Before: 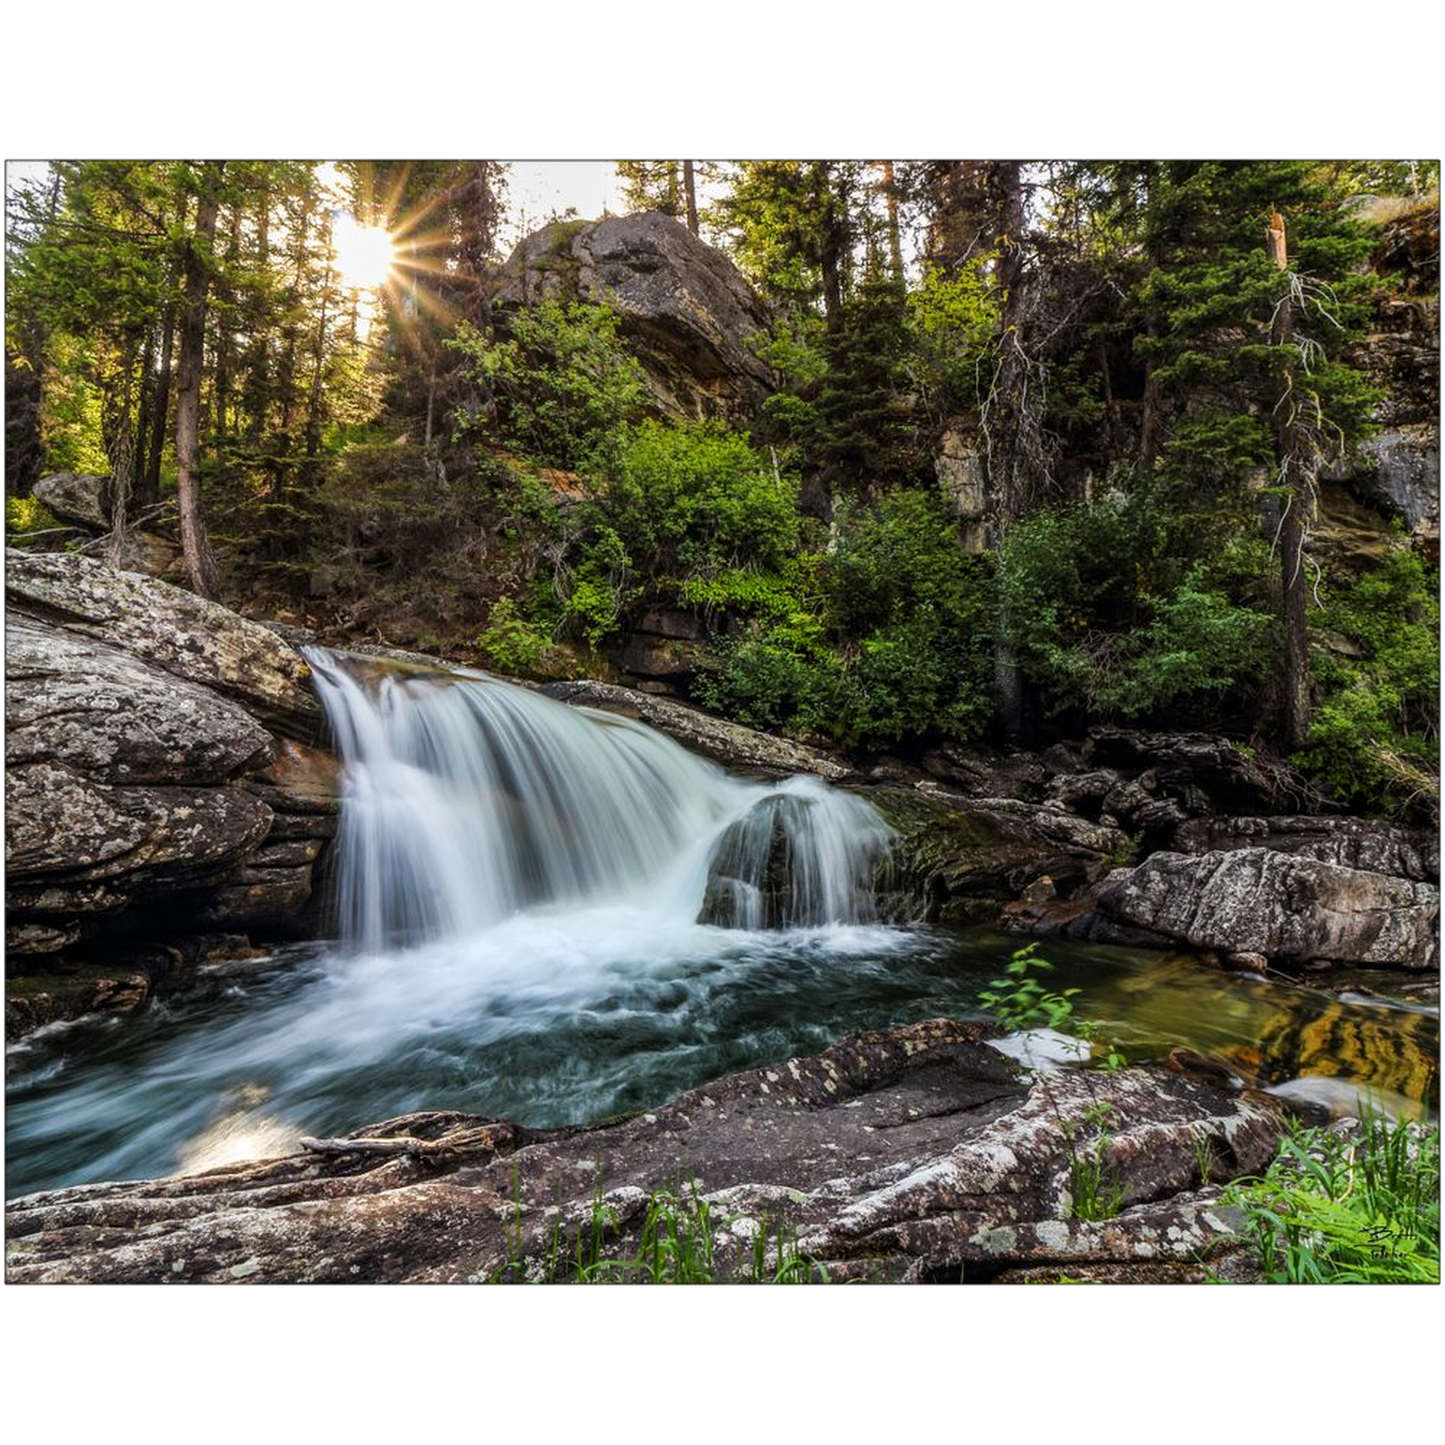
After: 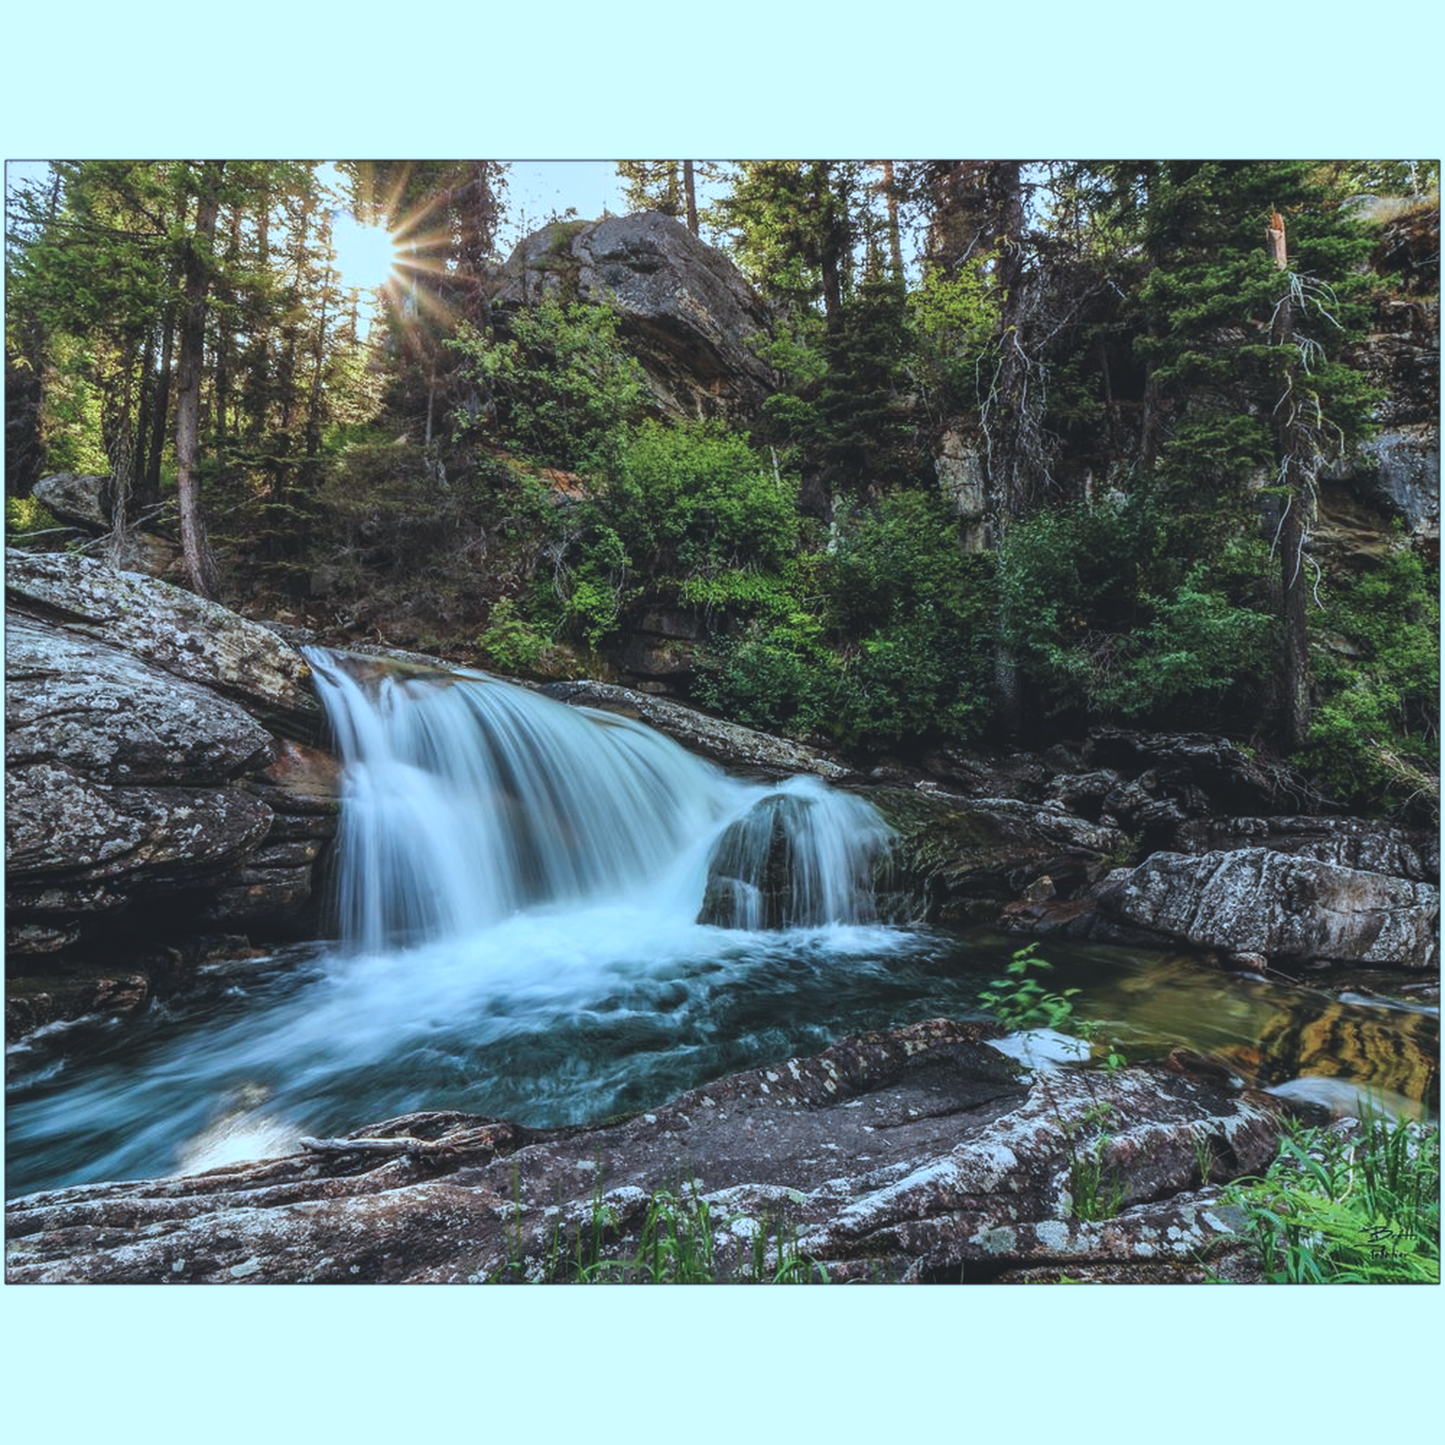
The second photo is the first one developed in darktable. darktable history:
color correction: highlights a* -9.35, highlights b* -23.15
exposure: black level correction -0.015, exposure -0.125 EV, compensate highlight preservation false
